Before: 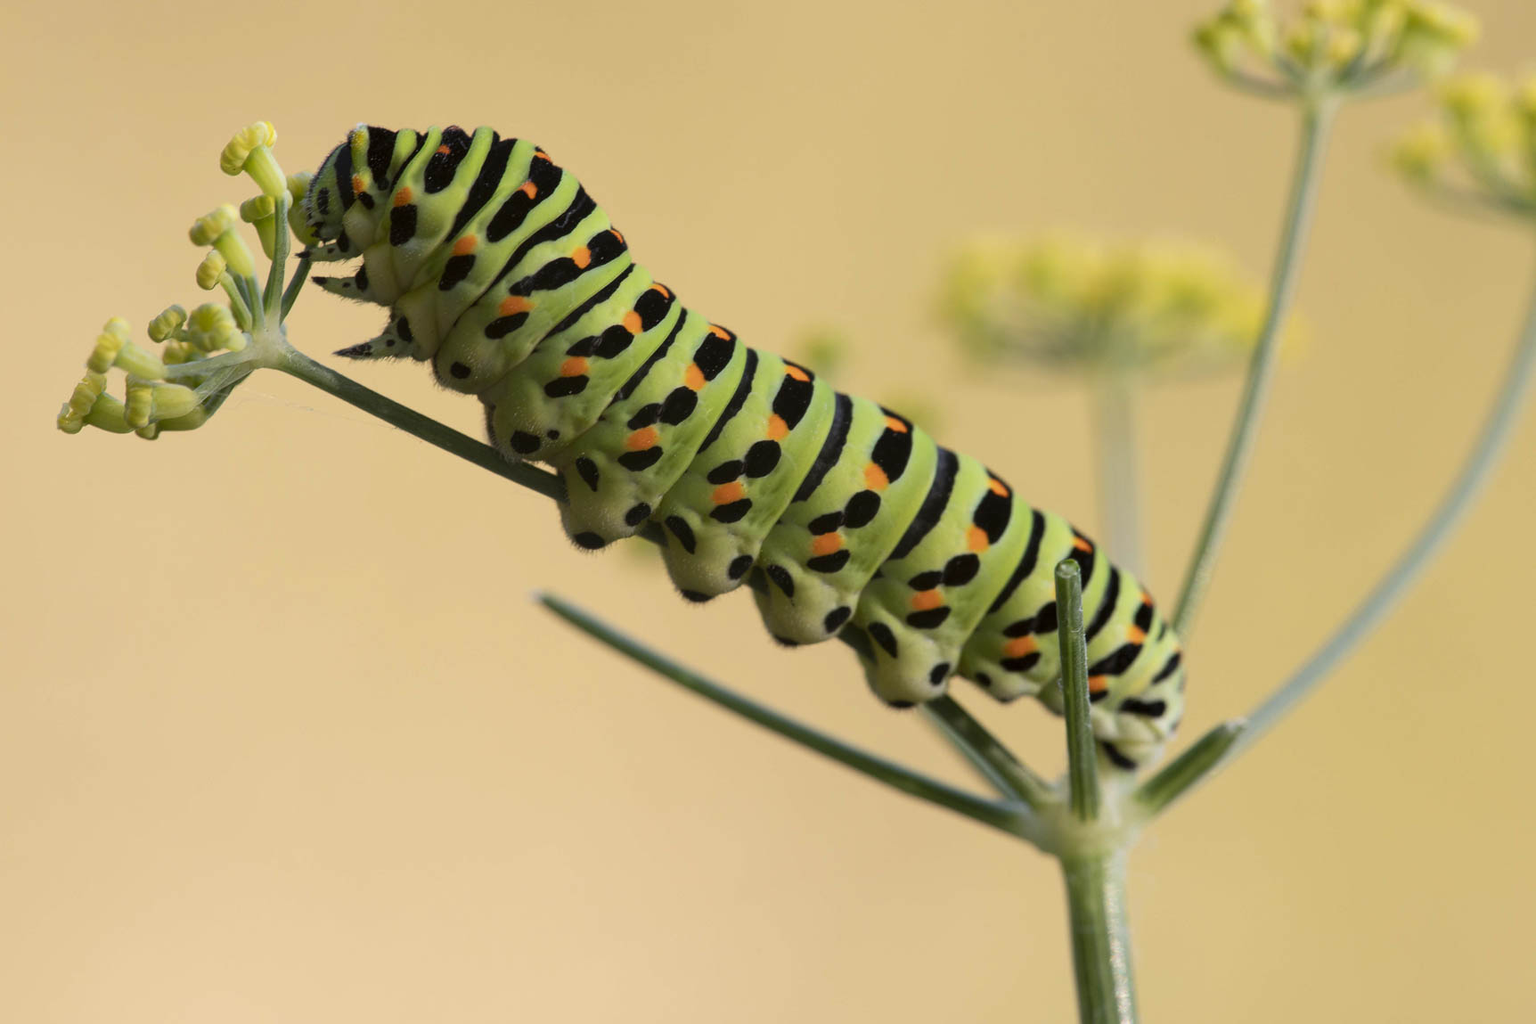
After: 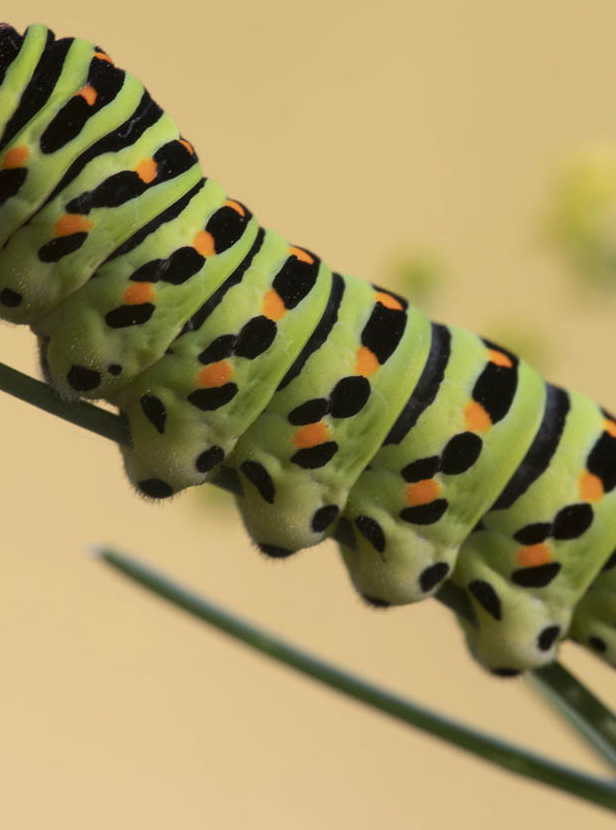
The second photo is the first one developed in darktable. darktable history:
crop and rotate: left 29.414%, top 10.306%, right 34.812%, bottom 17.428%
